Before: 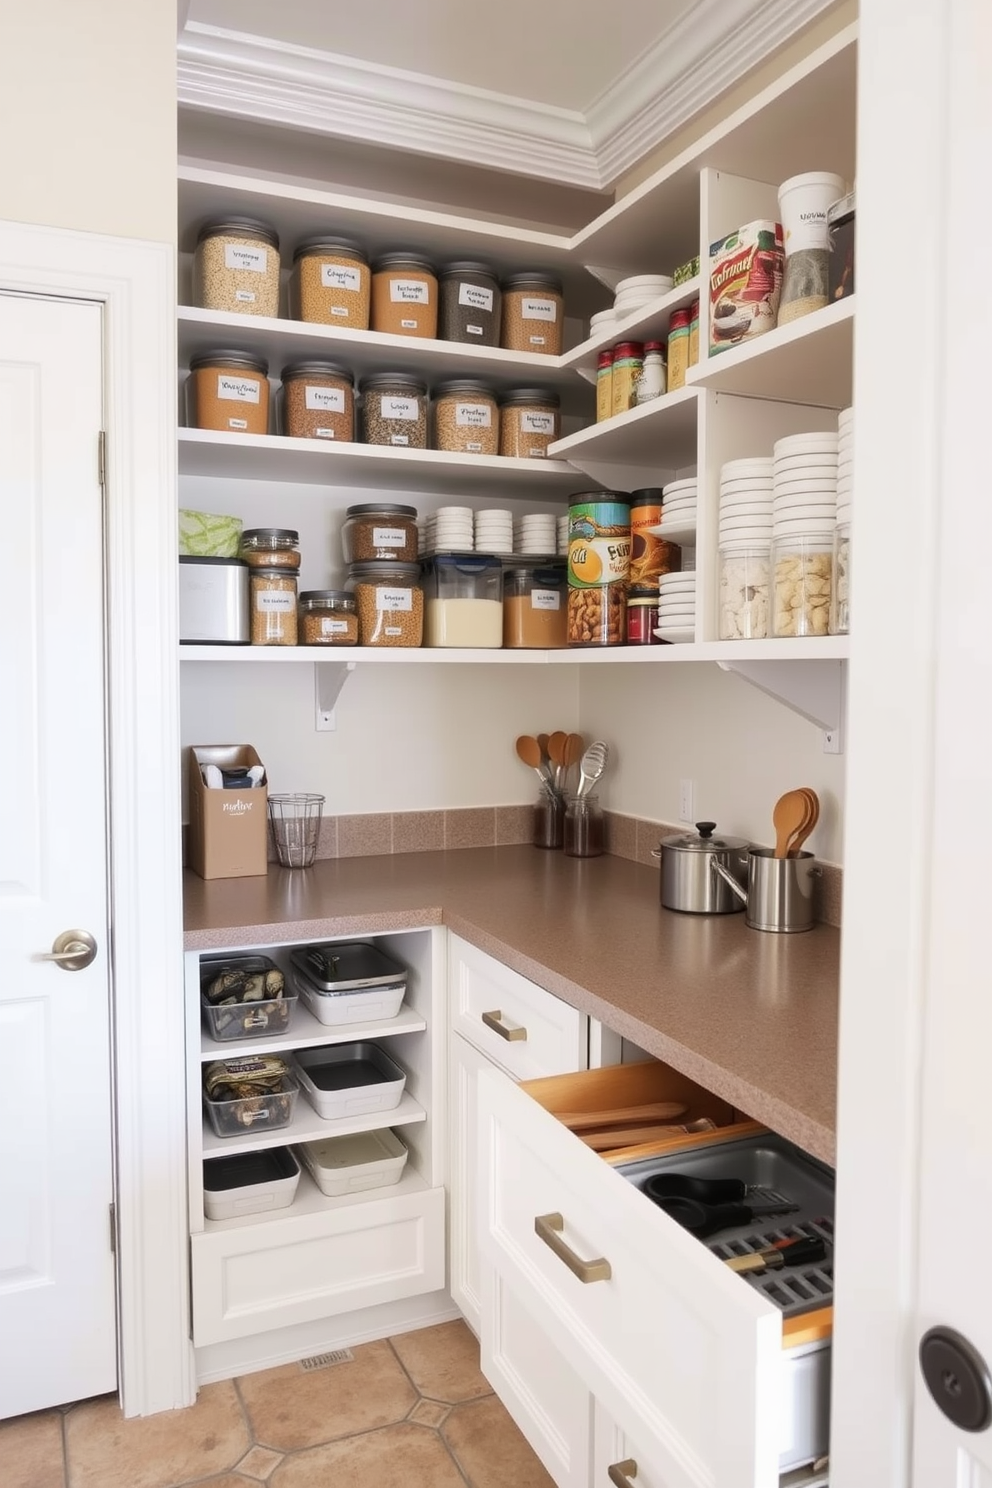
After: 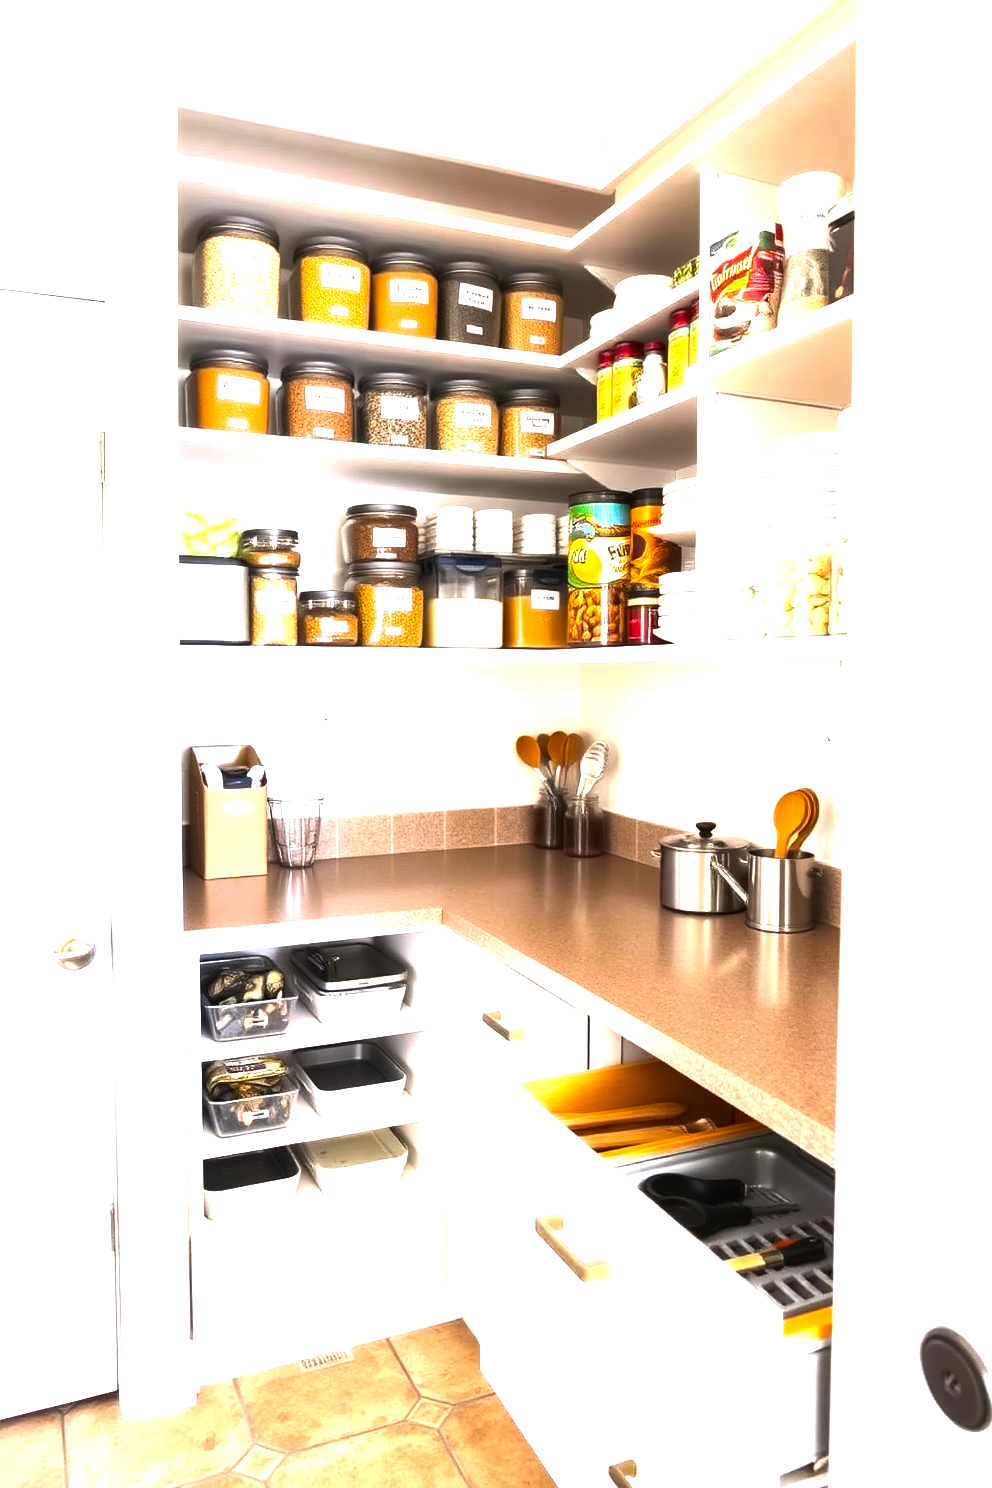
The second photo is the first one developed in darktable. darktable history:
color zones: curves: ch0 [(0, 0.444) (0.143, 0.442) (0.286, 0.441) (0.429, 0.441) (0.571, 0.441) (0.714, 0.441) (0.857, 0.442) (1, 0.444)]
color balance rgb: perceptual saturation grading › global saturation 29.533%, perceptual brilliance grading › global brilliance 29.326%, perceptual brilliance grading › highlights 50.34%, perceptual brilliance grading › mid-tones 51.028%, perceptual brilliance grading › shadows -21.71%, global vibrance 14.342%
contrast brightness saturation: saturation -0.05
